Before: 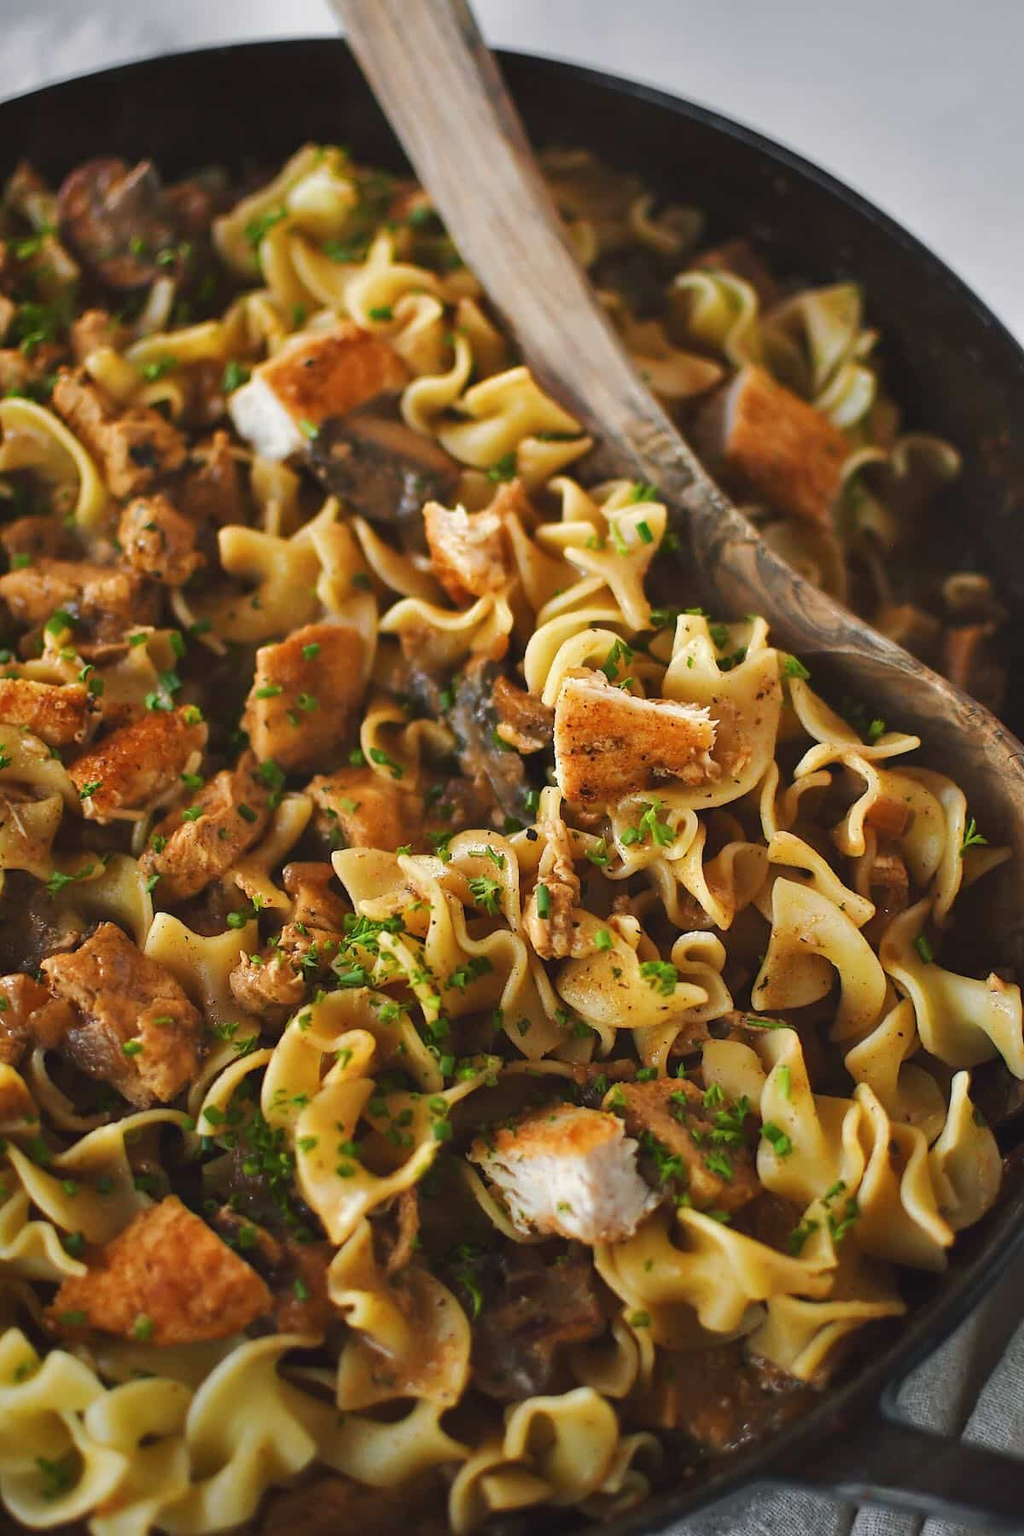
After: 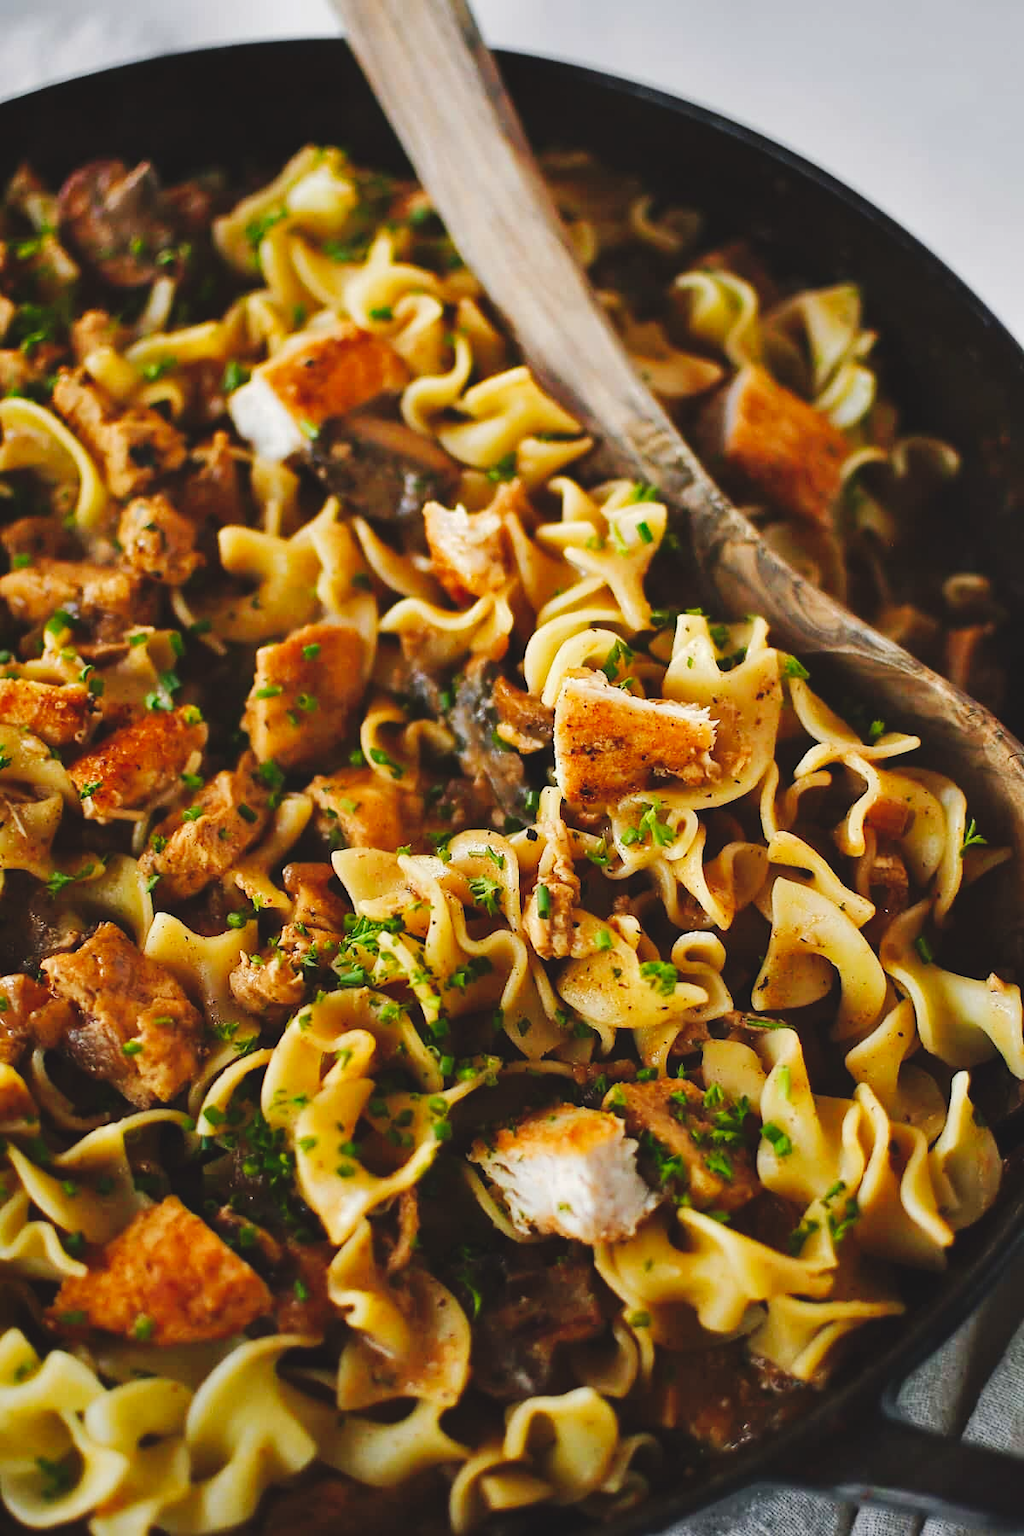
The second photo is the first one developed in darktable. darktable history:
tone equalizer: mask exposure compensation -0.508 EV
tone curve: curves: ch0 [(0, 0) (0.003, 0.077) (0.011, 0.078) (0.025, 0.078) (0.044, 0.08) (0.069, 0.088) (0.1, 0.102) (0.136, 0.12) (0.177, 0.148) (0.224, 0.191) (0.277, 0.261) (0.335, 0.335) (0.399, 0.419) (0.468, 0.522) (0.543, 0.611) (0.623, 0.702) (0.709, 0.779) (0.801, 0.855) (0.898, 0.918) (1, 1)], preserve colors none
